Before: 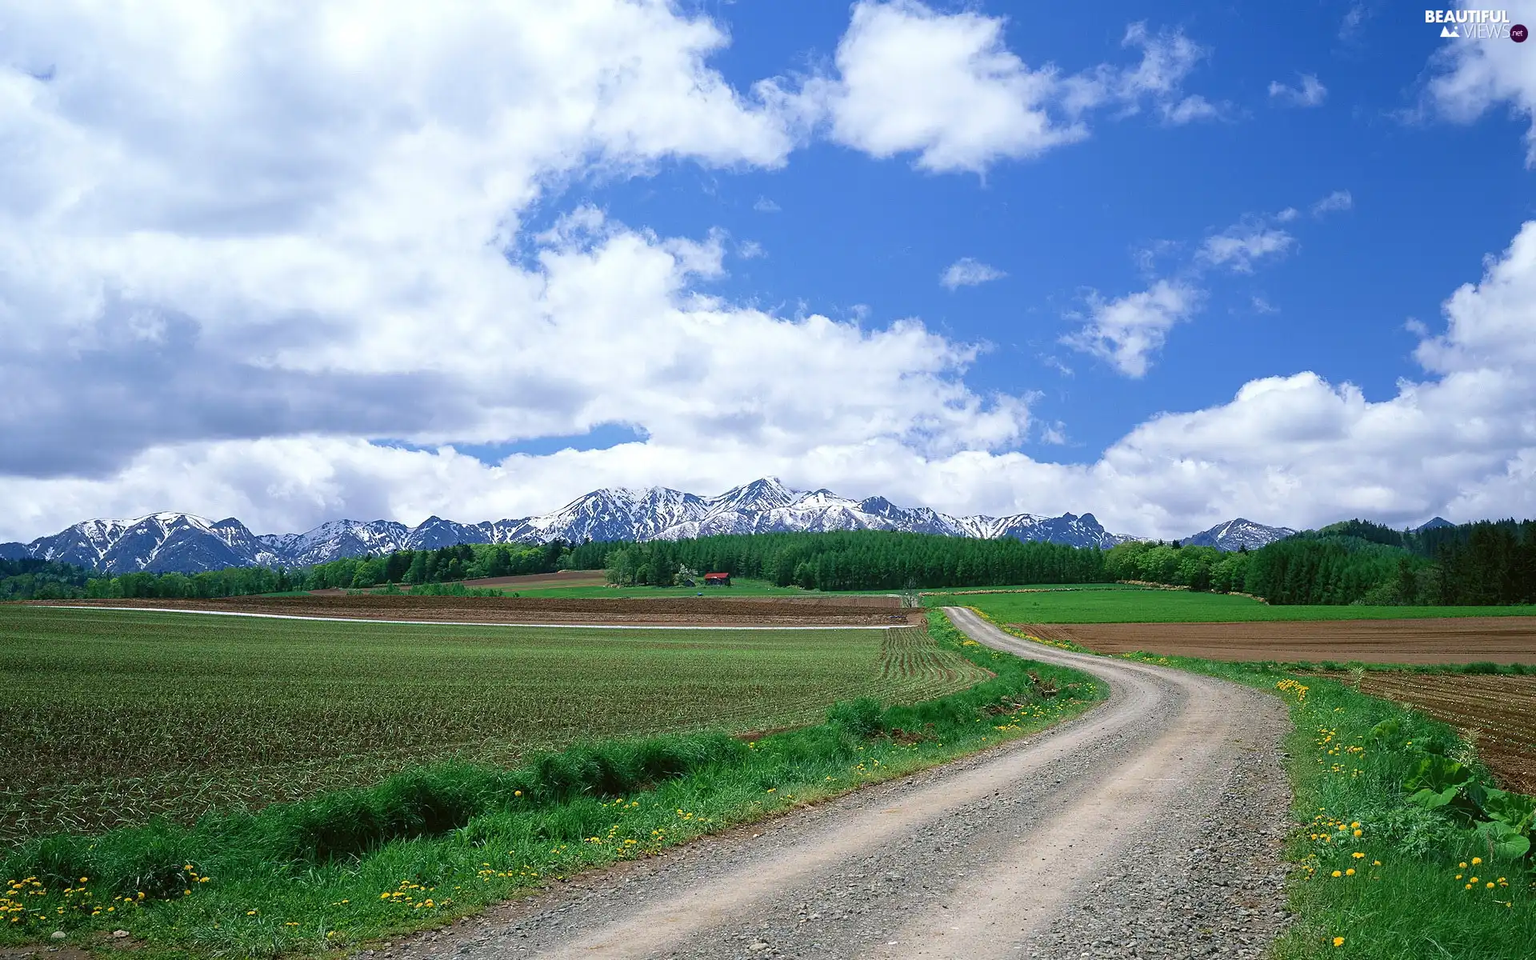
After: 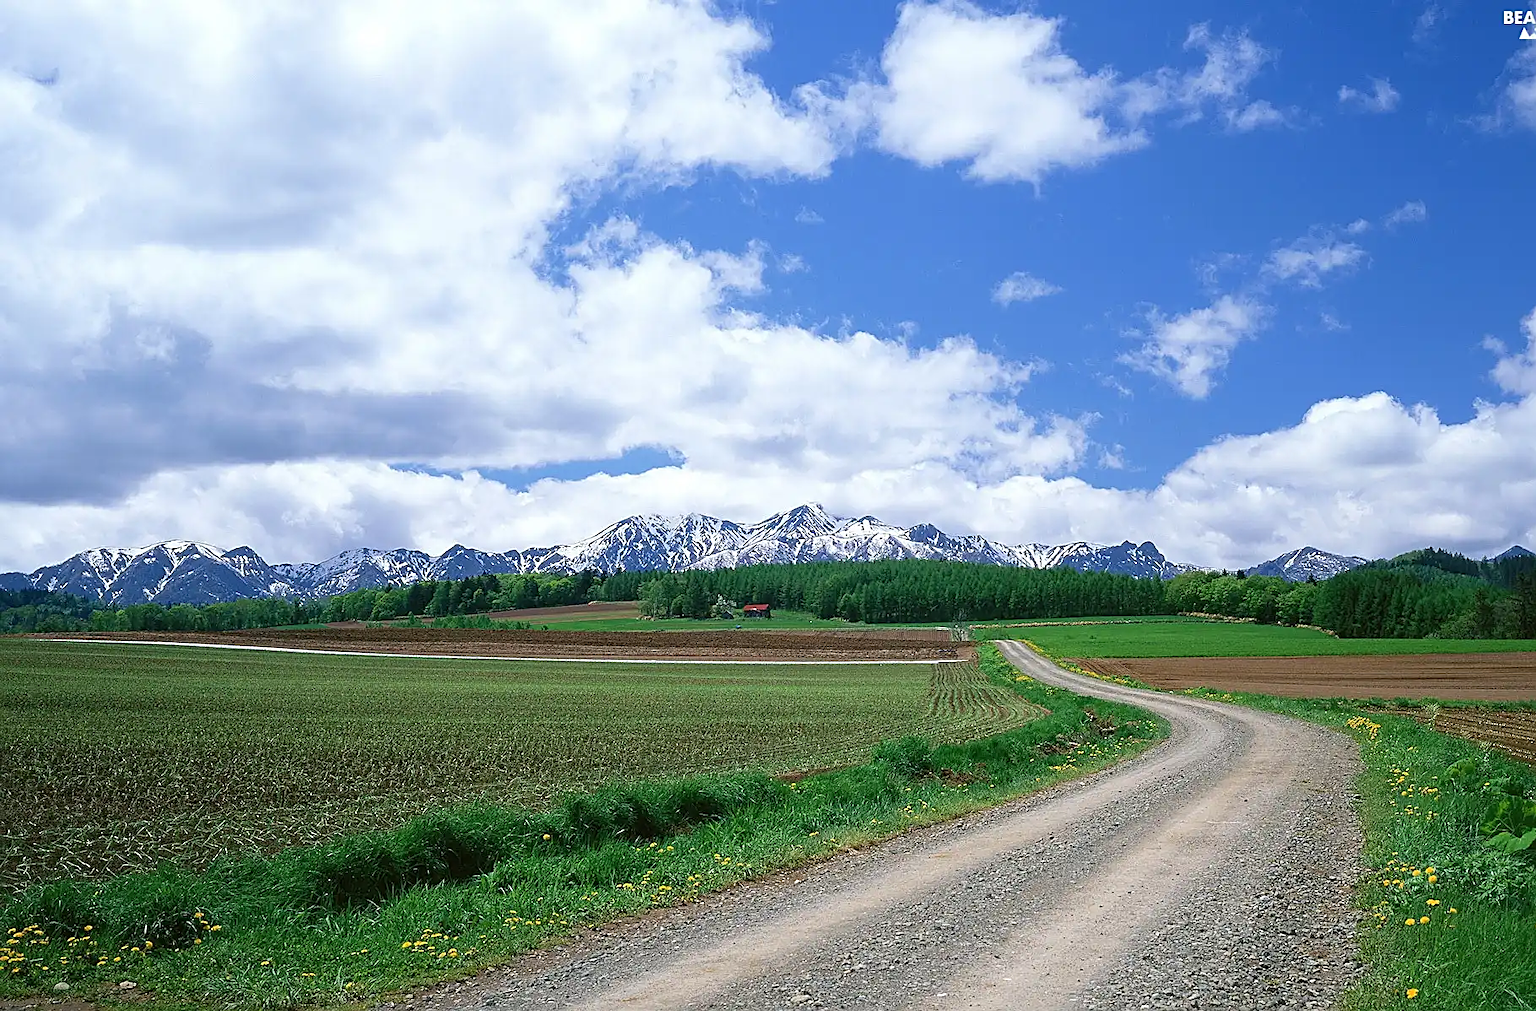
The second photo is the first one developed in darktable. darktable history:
sharpen: on, module defaults
crop and rotate: right 5.167%
